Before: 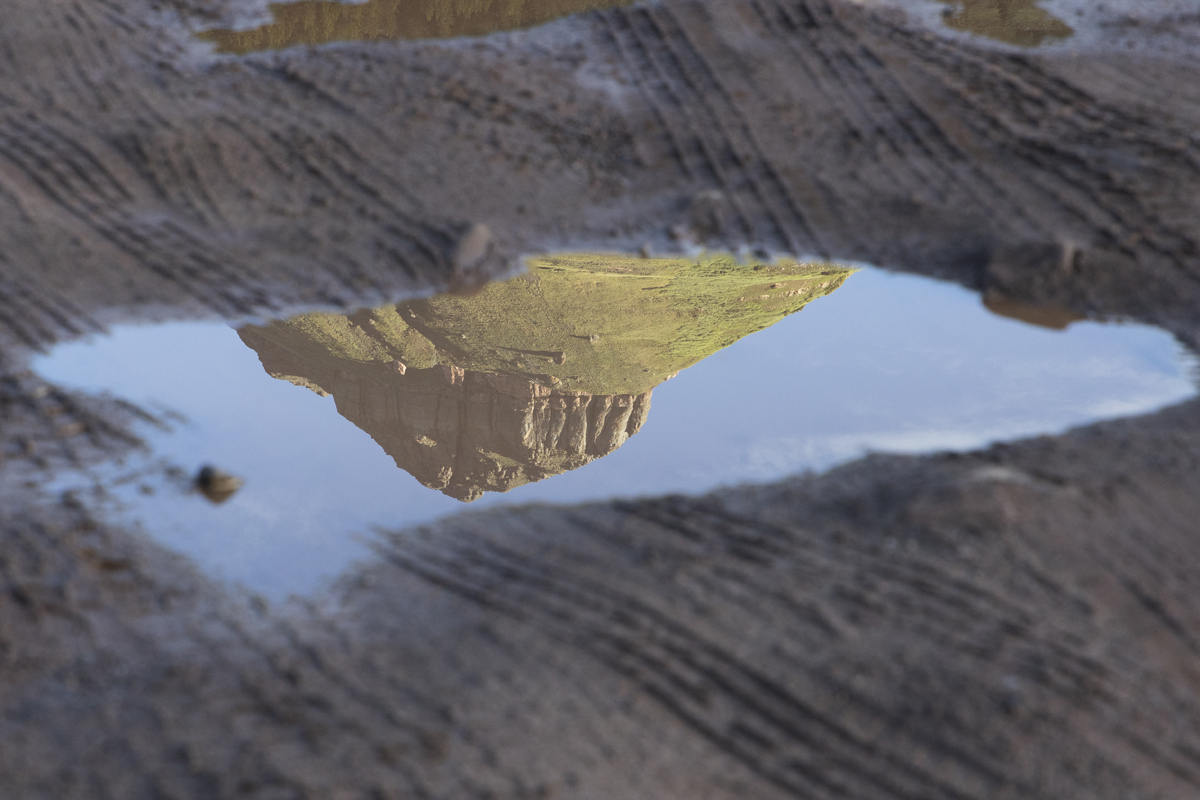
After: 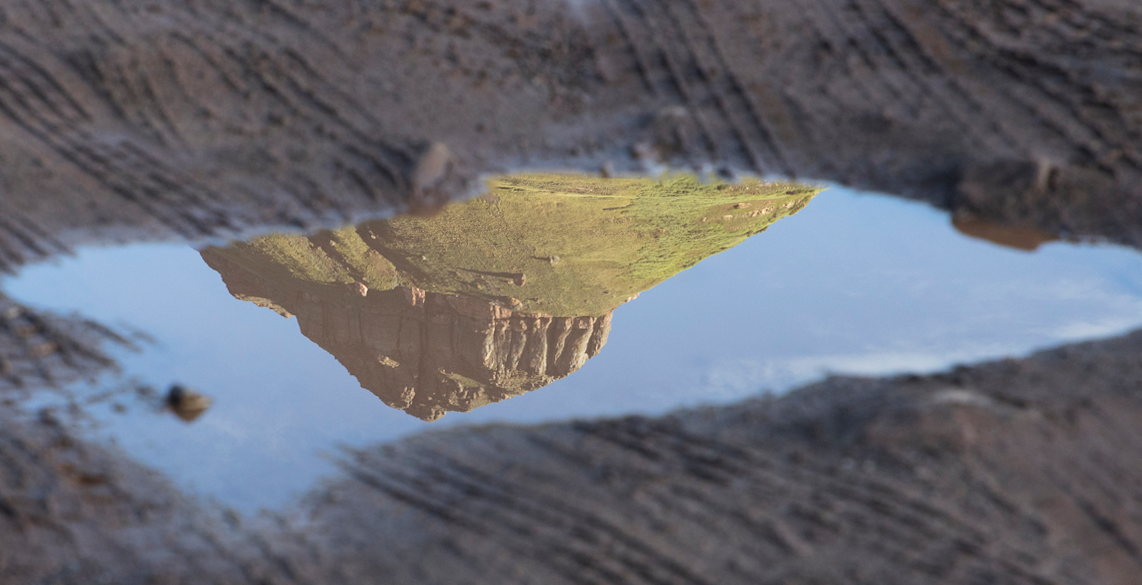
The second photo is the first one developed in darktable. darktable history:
rotate and perspective: rotation 0.074°, lens shift (vertical) 0.096, lens shift (horizontal) -0.041, crop left 0.043, crop right 0.952, crop top 0.024, crop bottom 0.979
crop: top 11.038%, bottom 13.962%
